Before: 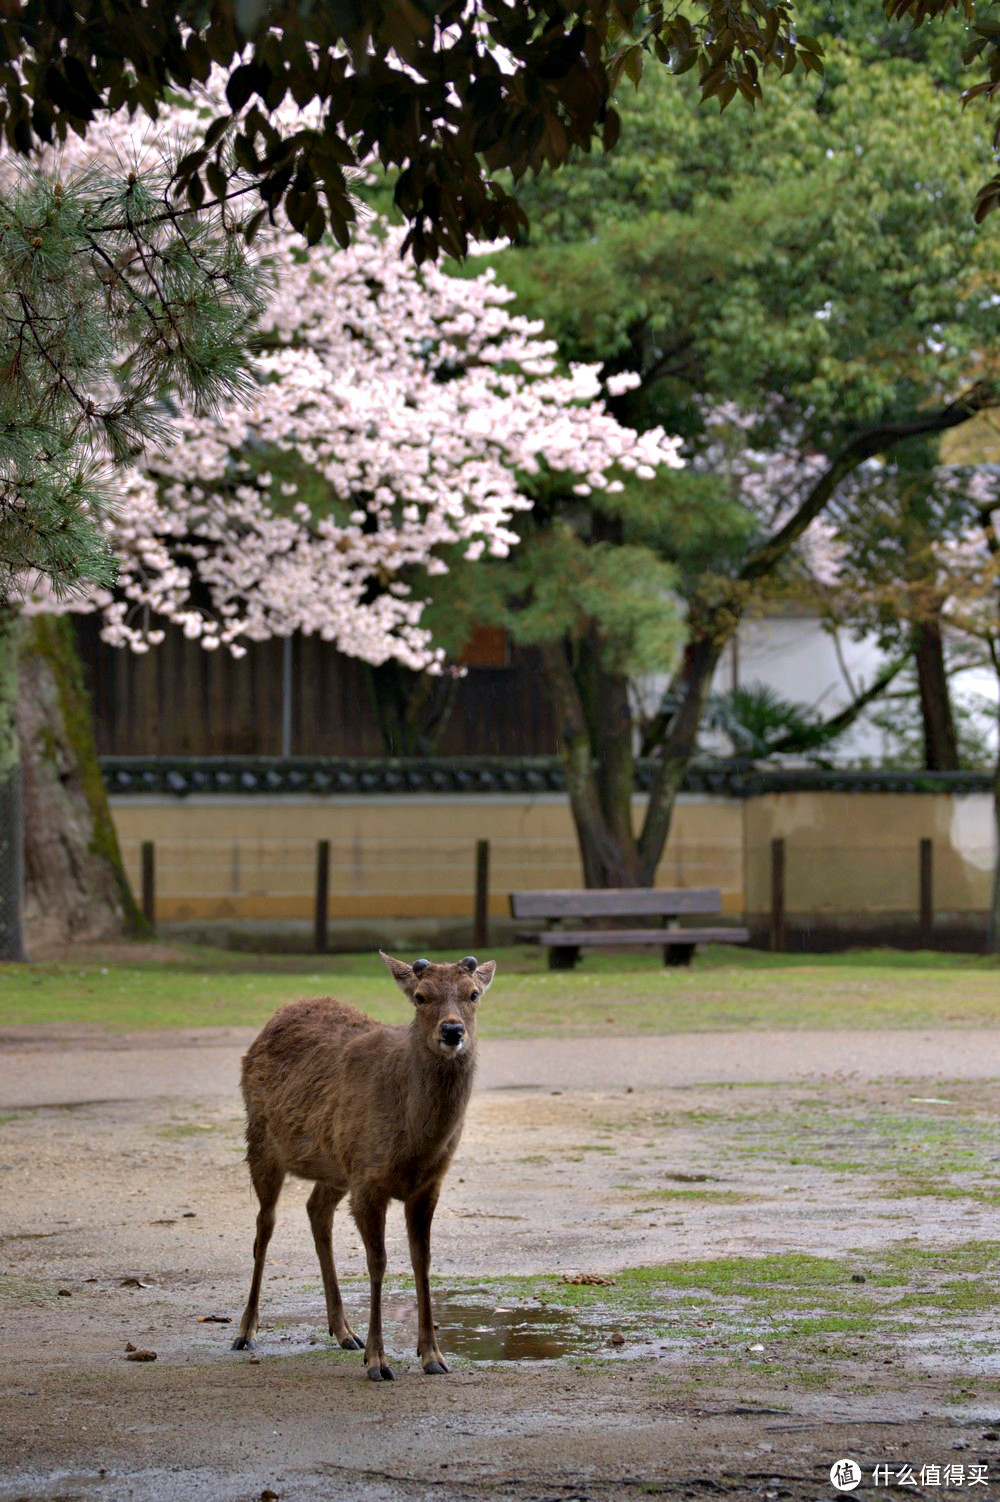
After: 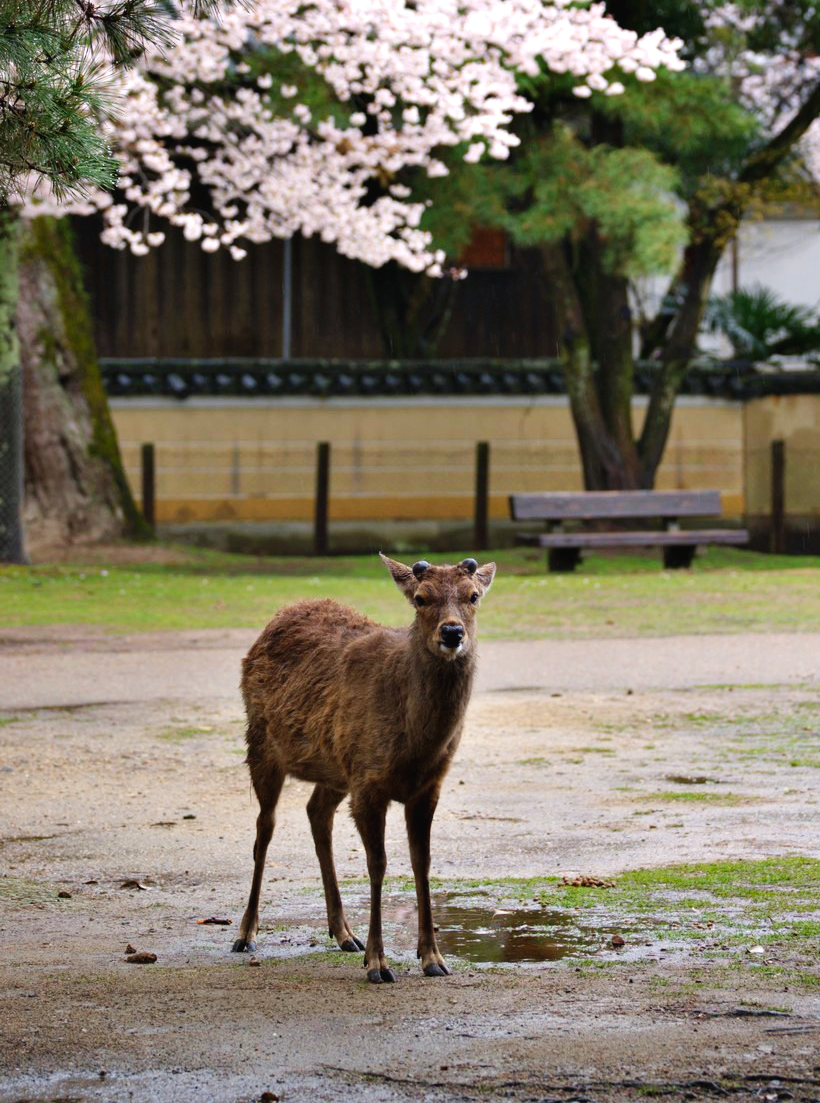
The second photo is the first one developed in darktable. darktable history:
exposure: exposure 0.212 EV, compensate highlight preservation false
crop: top 26.544%, right 17.947%
tone curve: curves: ch0 [(0, 0.021) (0.049, 0.044) (0.158, 0.113) (0.351, 0.331) (0.485, 0.505) (0.656, 0.696) (0.868, 0.887) (1, 0.969)]; ch1 [(0, 0) (0.322, 0.328) (0.434, 0.438) (0.473, 0.477) (0.502, 0.503) (0.522, 0.526) (0.564, 0.591) (0.602, 0.632) (0.677, 0.701) (0.859, 0.885) (1, 1)]; ch2 [(0, 0) (0.33, 0.301) (0.452, 0.434) (0.502, 0.505) (0.535, 0.554) (0.565, 0.598) (0.618, 0.629) (1, 1)], preserve colors none
